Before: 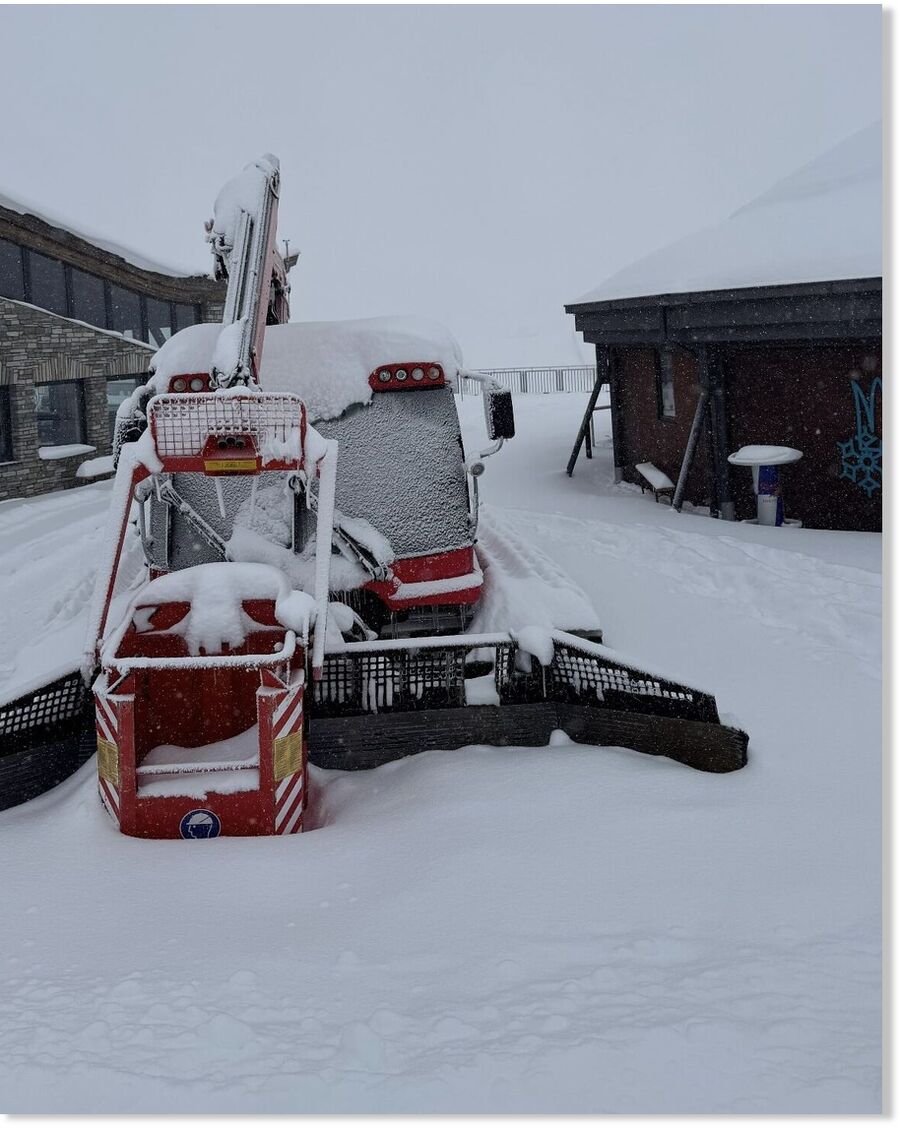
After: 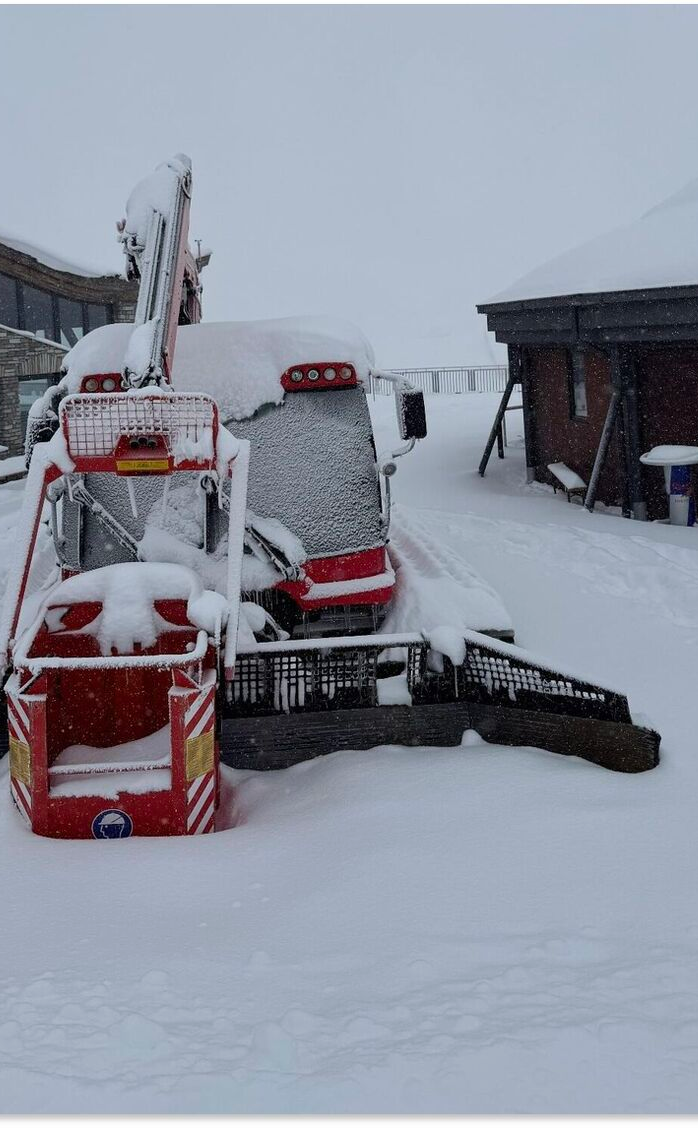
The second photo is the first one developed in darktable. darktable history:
color balance rgb: perceptual saturation grading › global saturation 0%, perceptual brilliance grading › global brilliance 2.609%, perceptual brilliance grading › highlights -3.034%, perceptual brilliance grading › shadows 3.011%
crop: left 9.865%, right 12.546%
